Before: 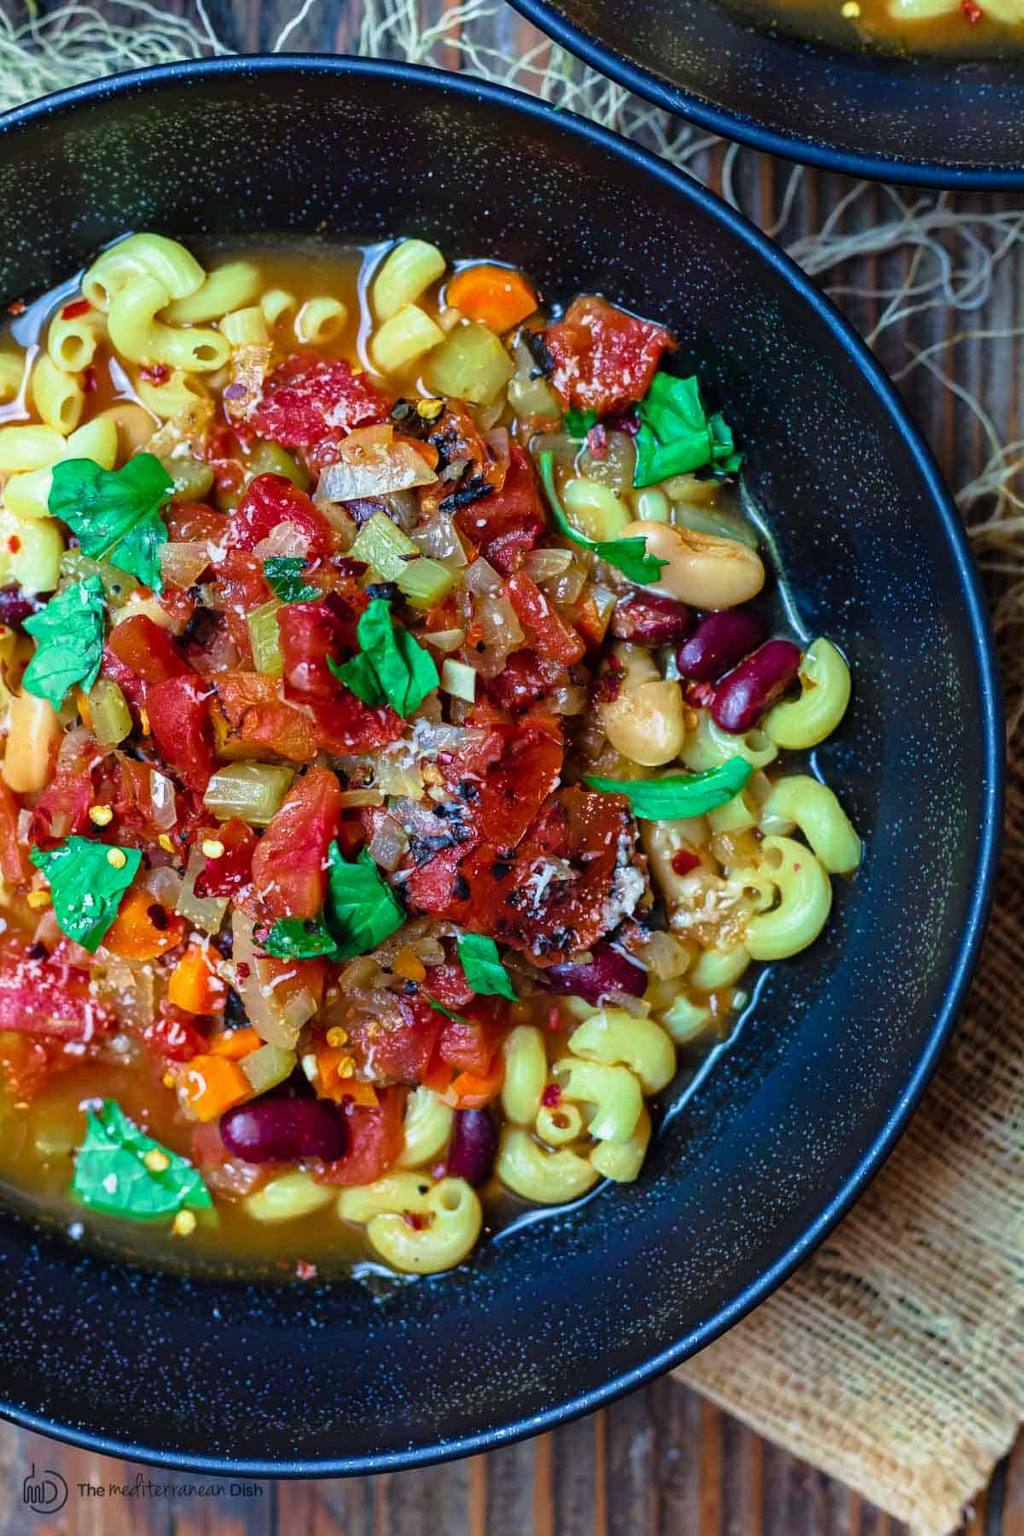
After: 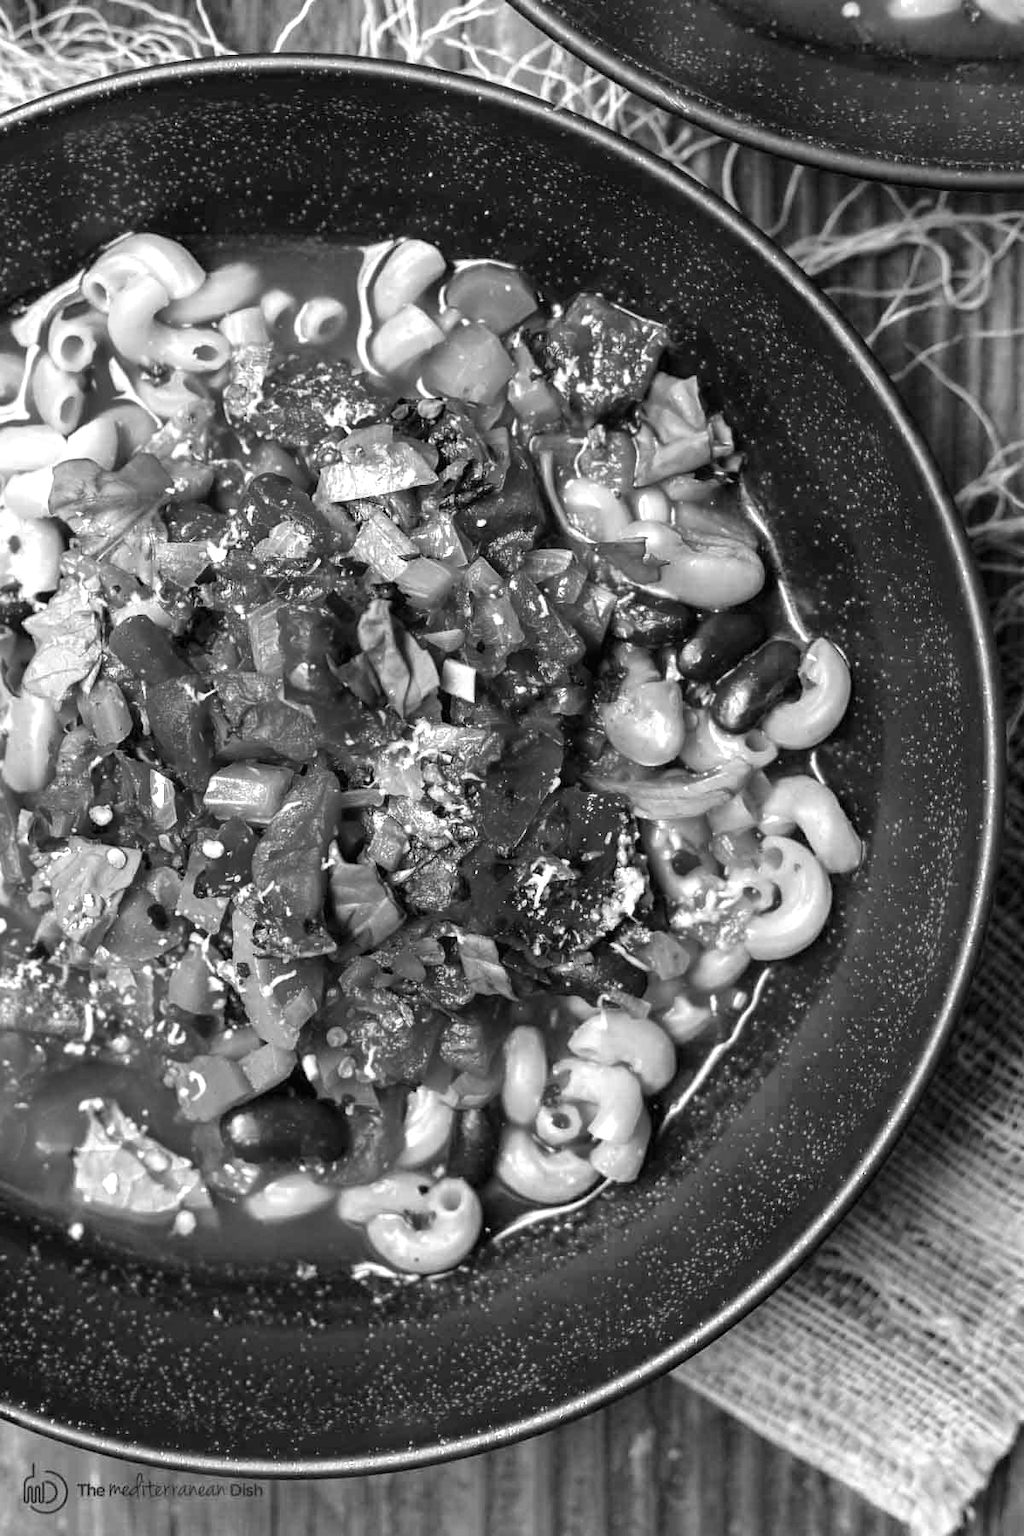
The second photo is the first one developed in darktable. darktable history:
tone equalizer: edges refinement/feathering 500, mask exposure compensation -1.57 EV, preserve details no
color calibration: output gray [0.21, 0.42, 0.37, 0], illuminant custom, x 0.459, y 0.43, temperature 2597.48 K
